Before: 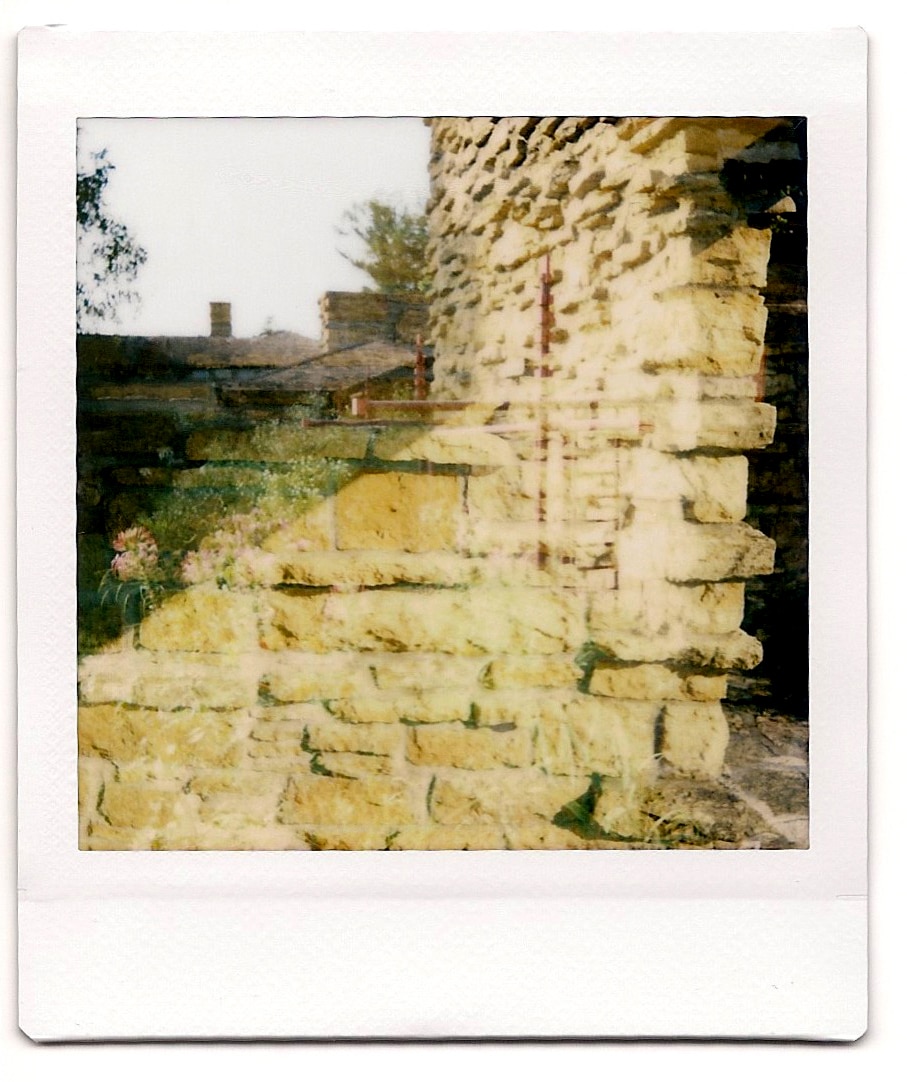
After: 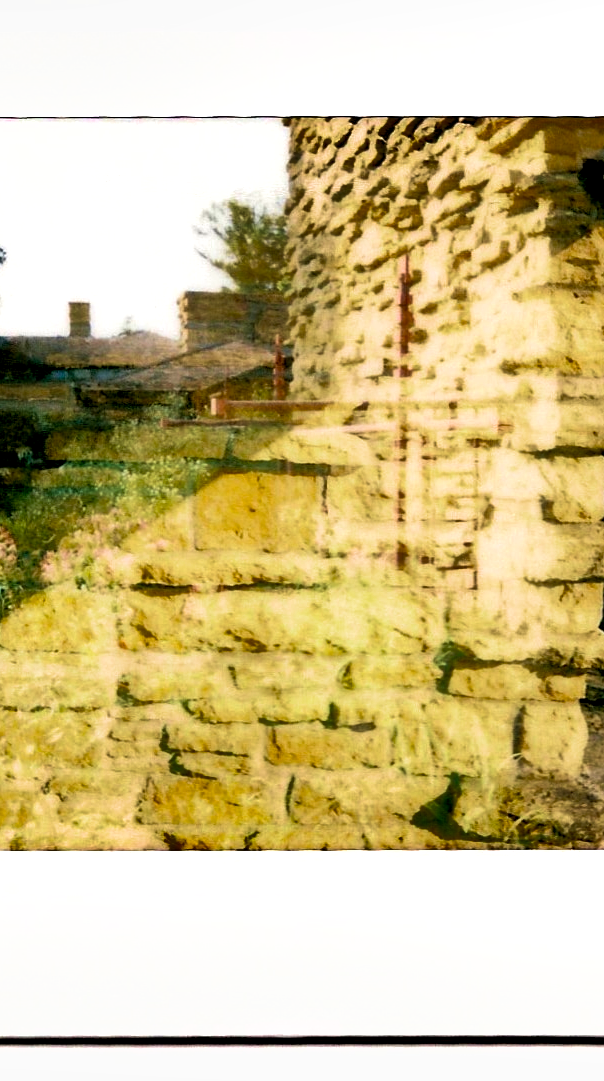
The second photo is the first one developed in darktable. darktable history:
velvia: strength 44.99%
crop and rotate: left 15.647%, right 17.731%
shadows and highlights: soften with gaussian
exposure: exposure 0.401 EV, compensate highlight preservation false
color balance rgb: global offset › luminance -0.48%, perceptual saturation grading › global saturation 10.107%, global vibrance 9.159%
